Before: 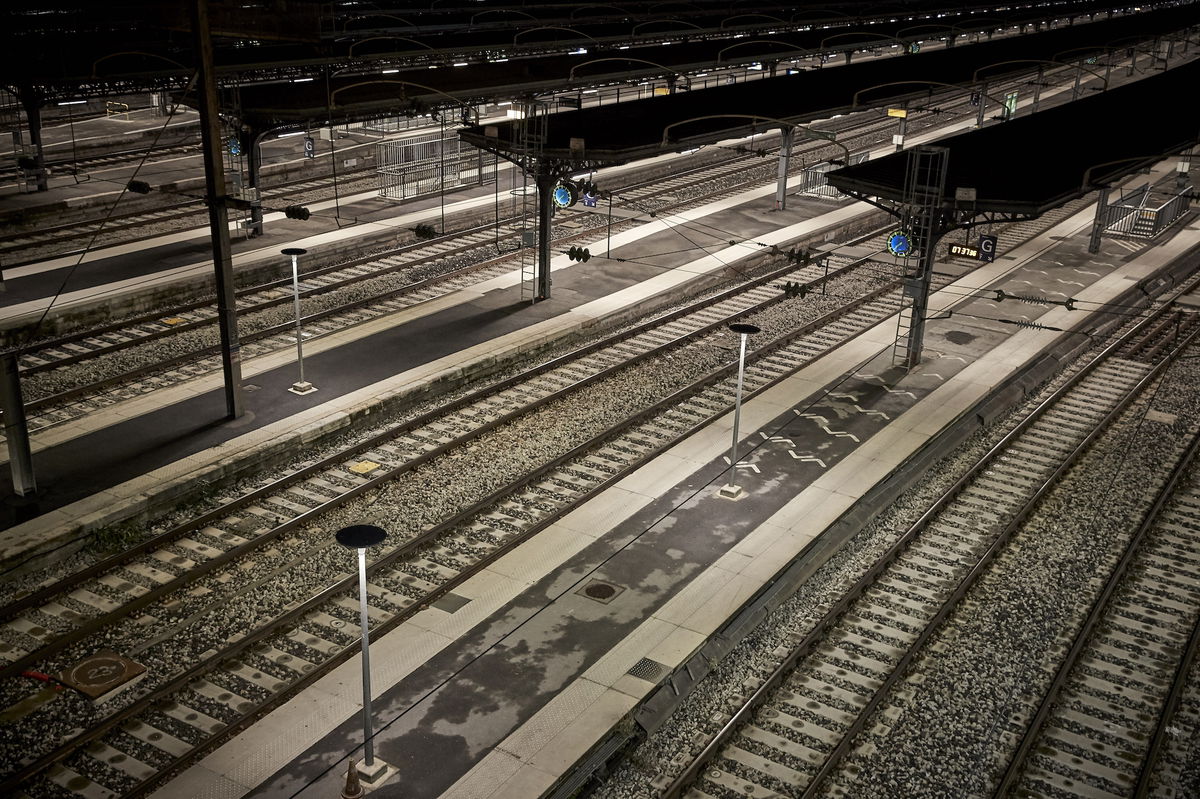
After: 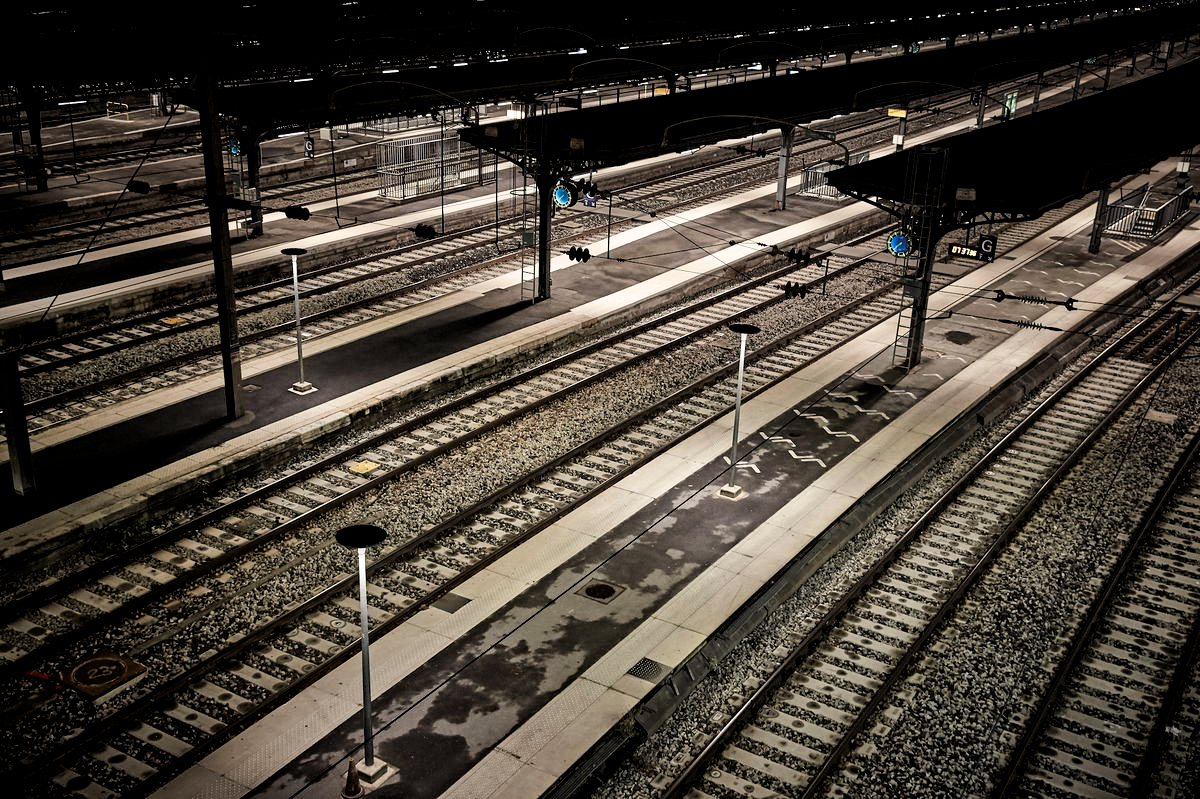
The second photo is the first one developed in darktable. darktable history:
haze removal: compatibility mode true, adaptive false
filmic rgb: black relative exposure -8.69 EV, white relative exposure 2.71 EV, target black luminance 0%, hardness 6.27, latitude 77.13%, contrast 1.326, shadows ↔ highlights balance -0.344%
